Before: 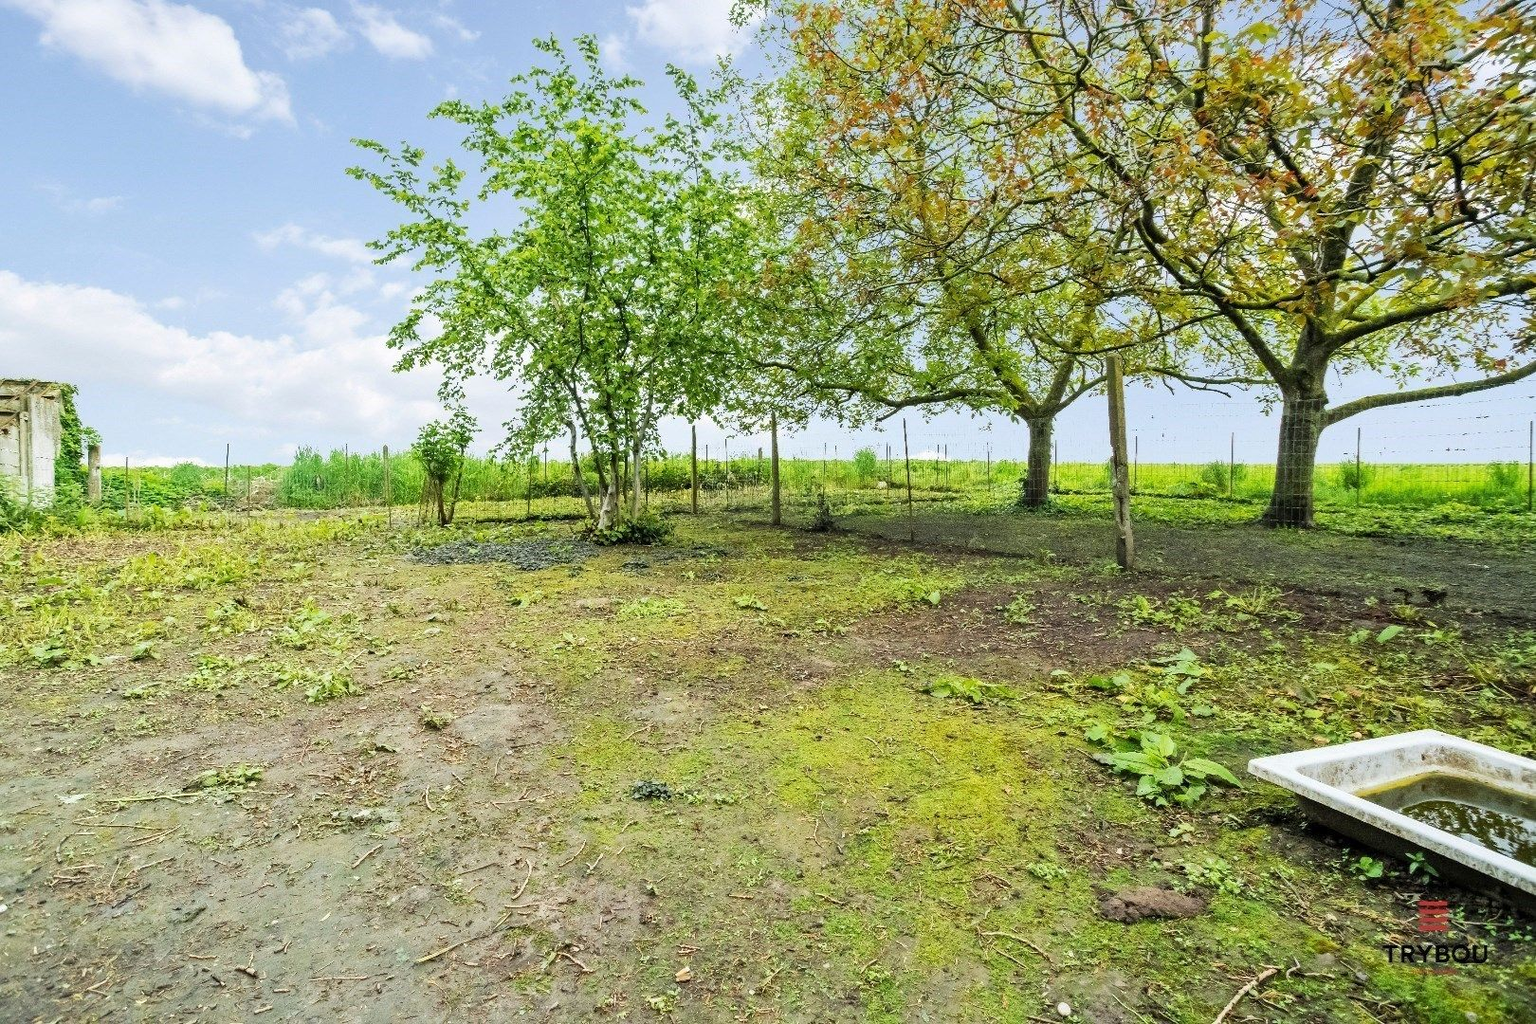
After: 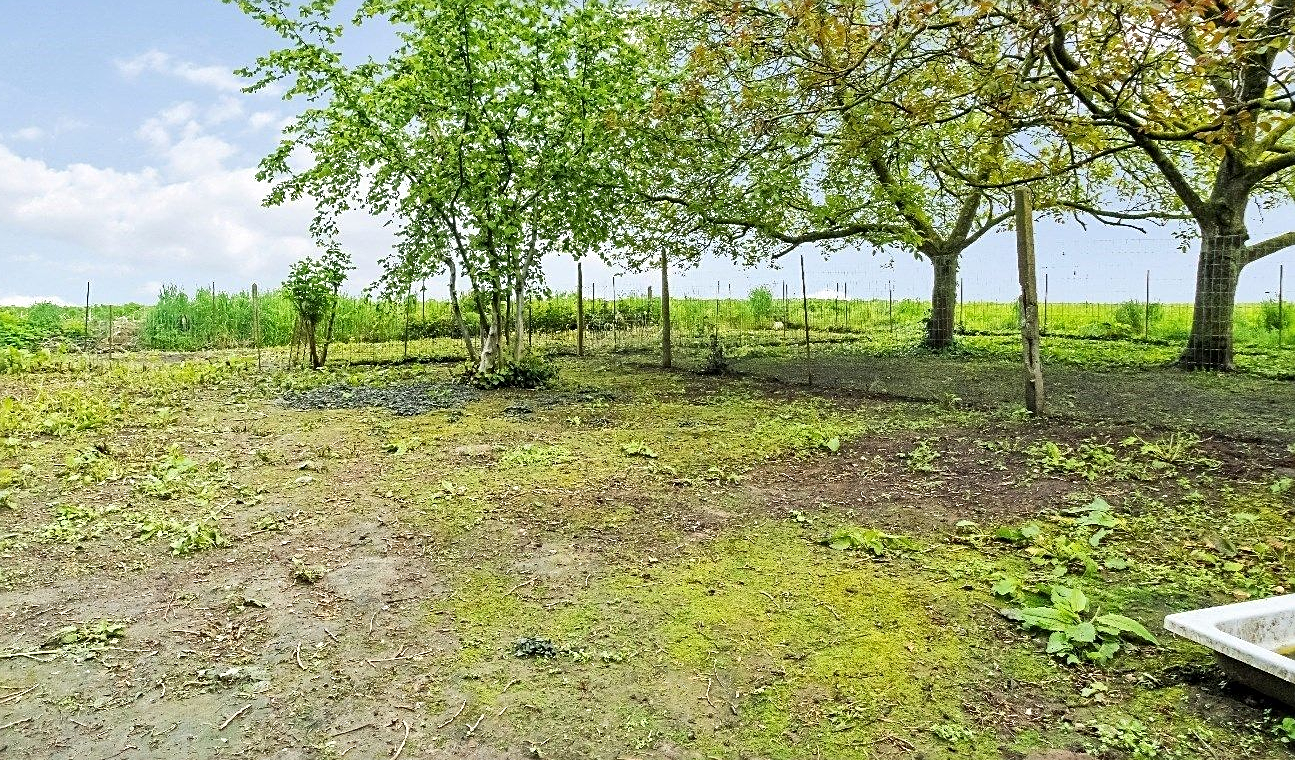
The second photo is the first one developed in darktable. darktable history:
crop: left 9.409%, top 17.234%, right 10.607%, bottom 12.347%
local contrast: mode bilateral grid, contrast 19, coarseness 50, detail 119%, midtone range 0.2
sharpen: on, module defaults
